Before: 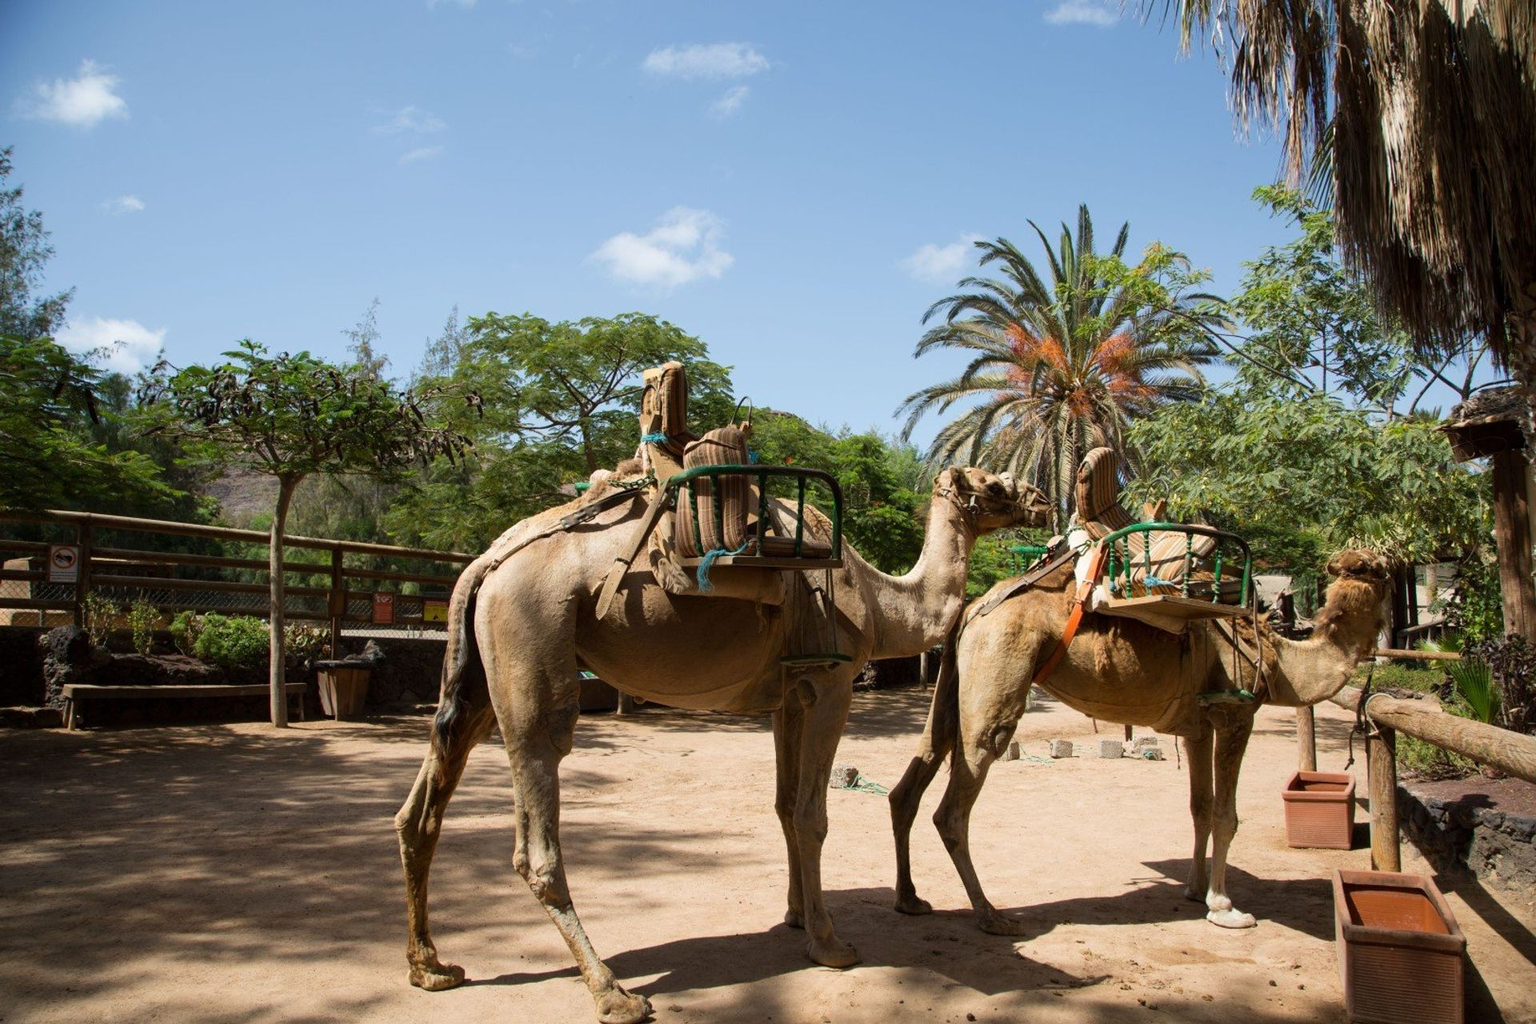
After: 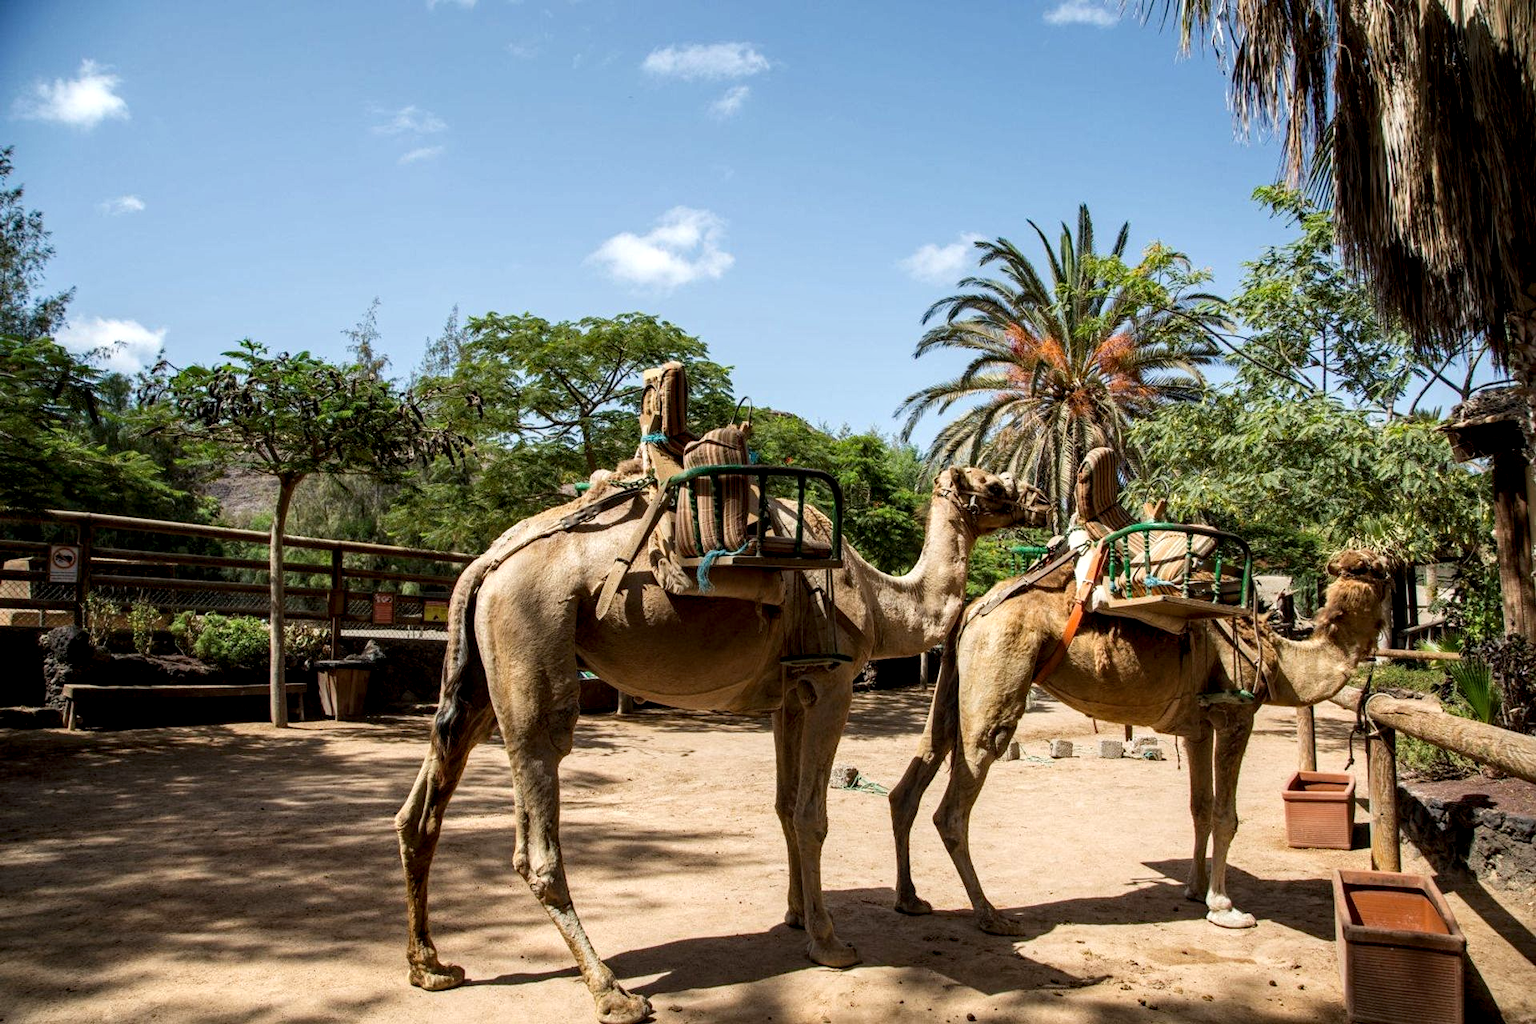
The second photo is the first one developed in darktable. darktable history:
base curve: curves: ch0 [(0, 0) (0.472, 0.508) (1, 1)], preserve colors none
haze removal: adaptive false
local contrast: detail 150%
tone equalizer: mask exposure compensation -0.511 EV
